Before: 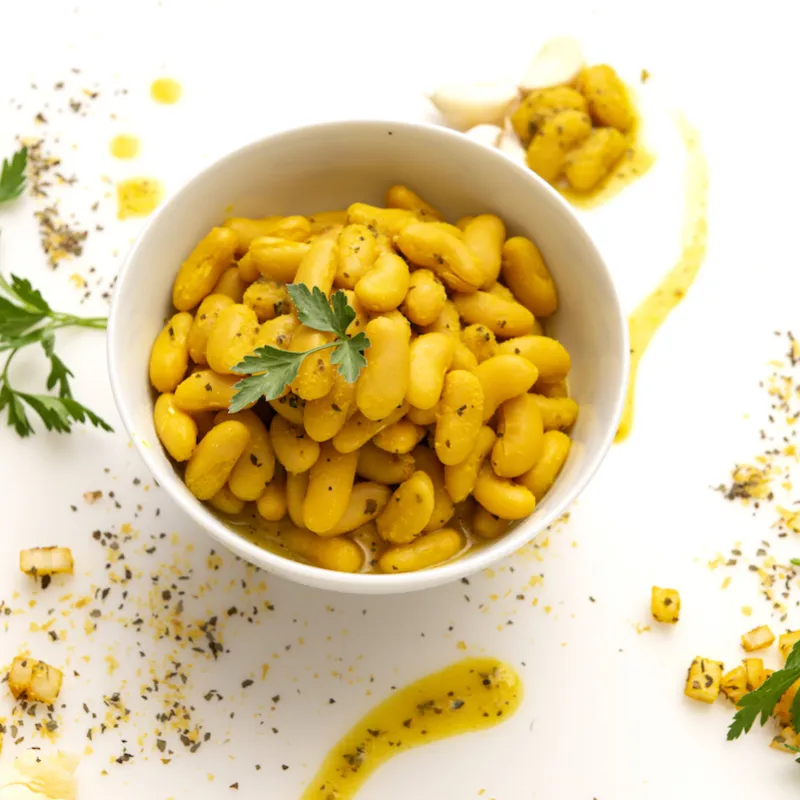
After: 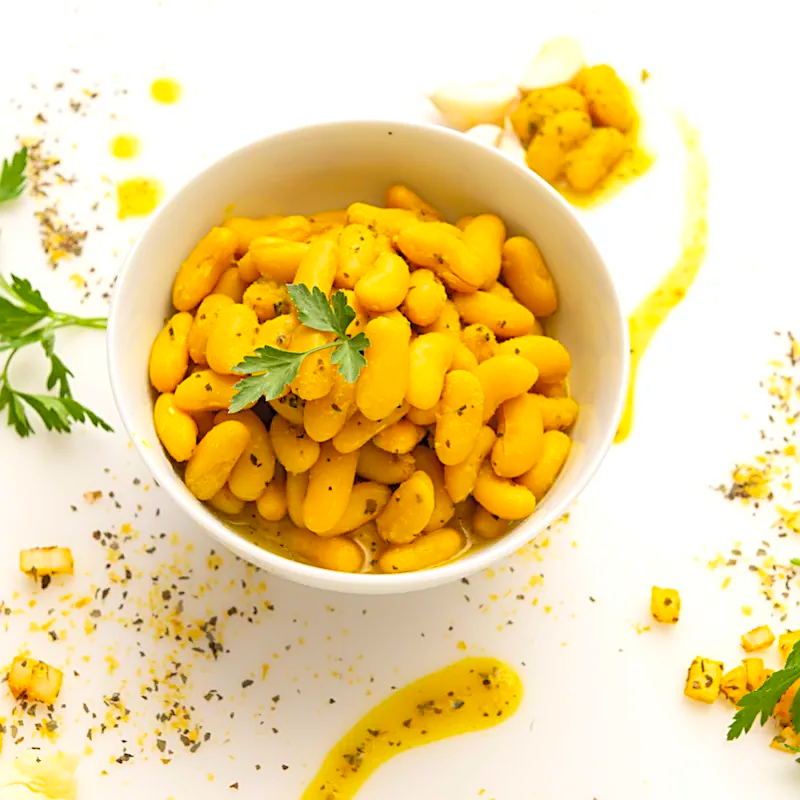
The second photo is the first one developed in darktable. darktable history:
sharpen: on, module defaults
contrast brightness saturation: contrast 0.068, brightness 0.176, saturation 0.415
